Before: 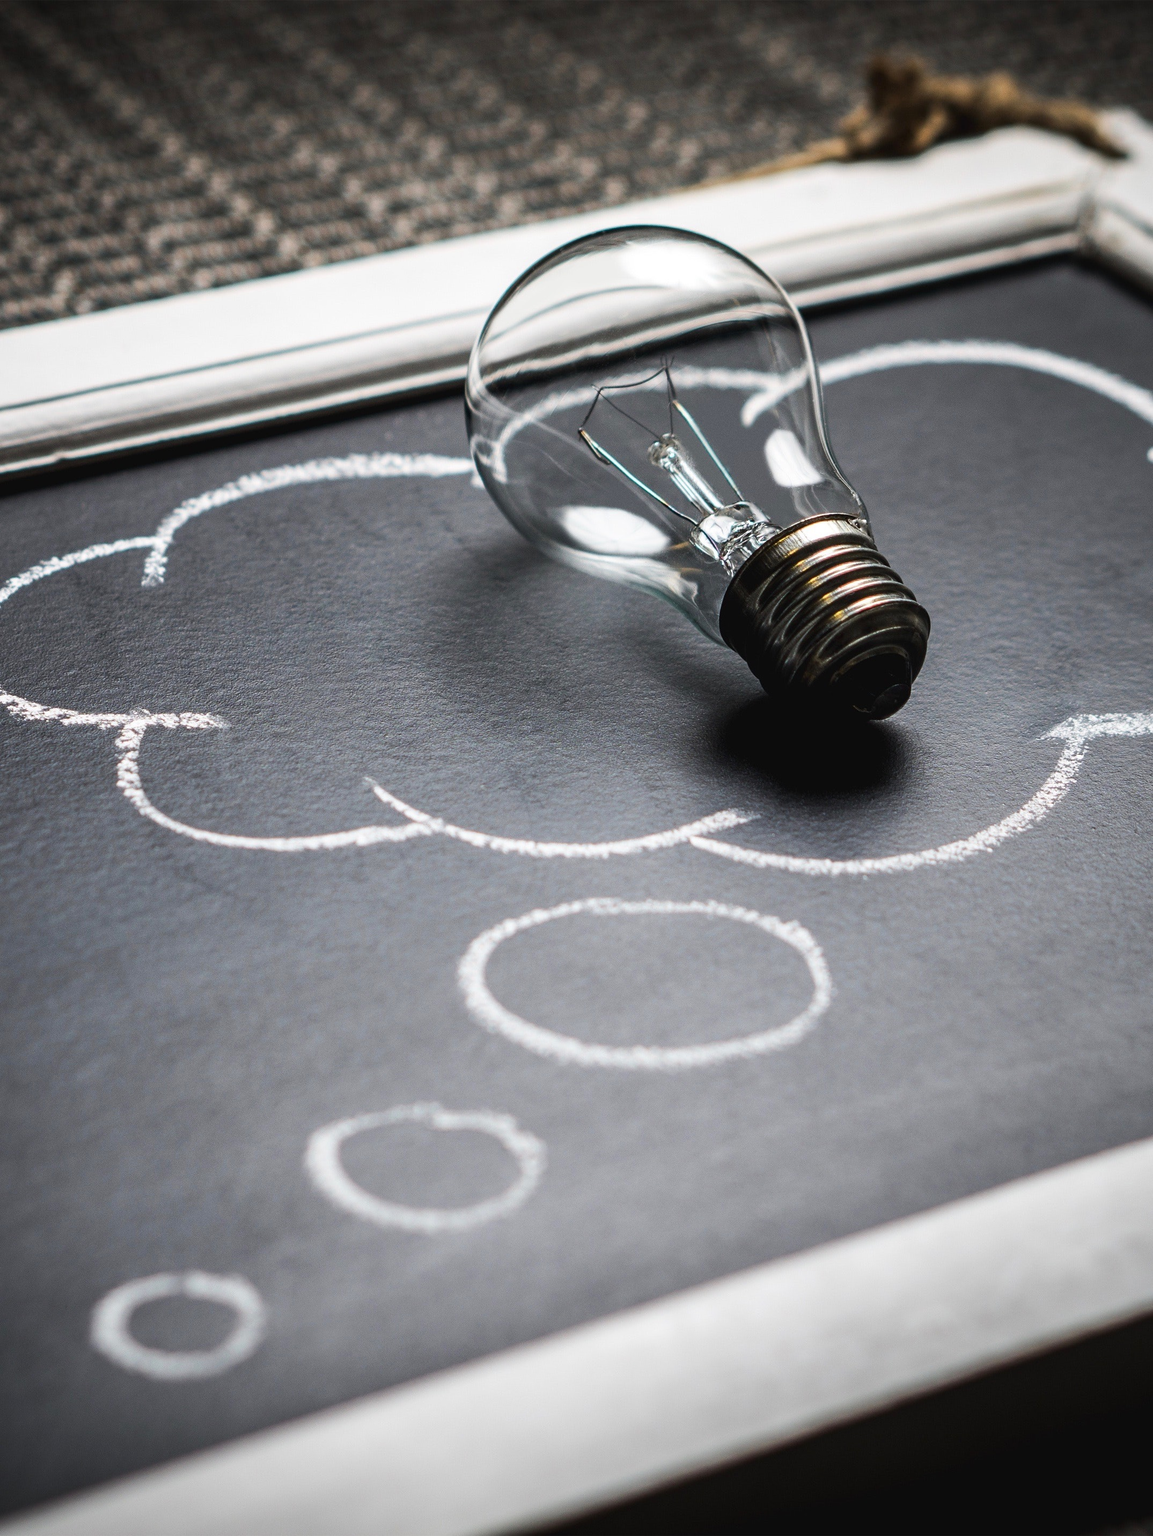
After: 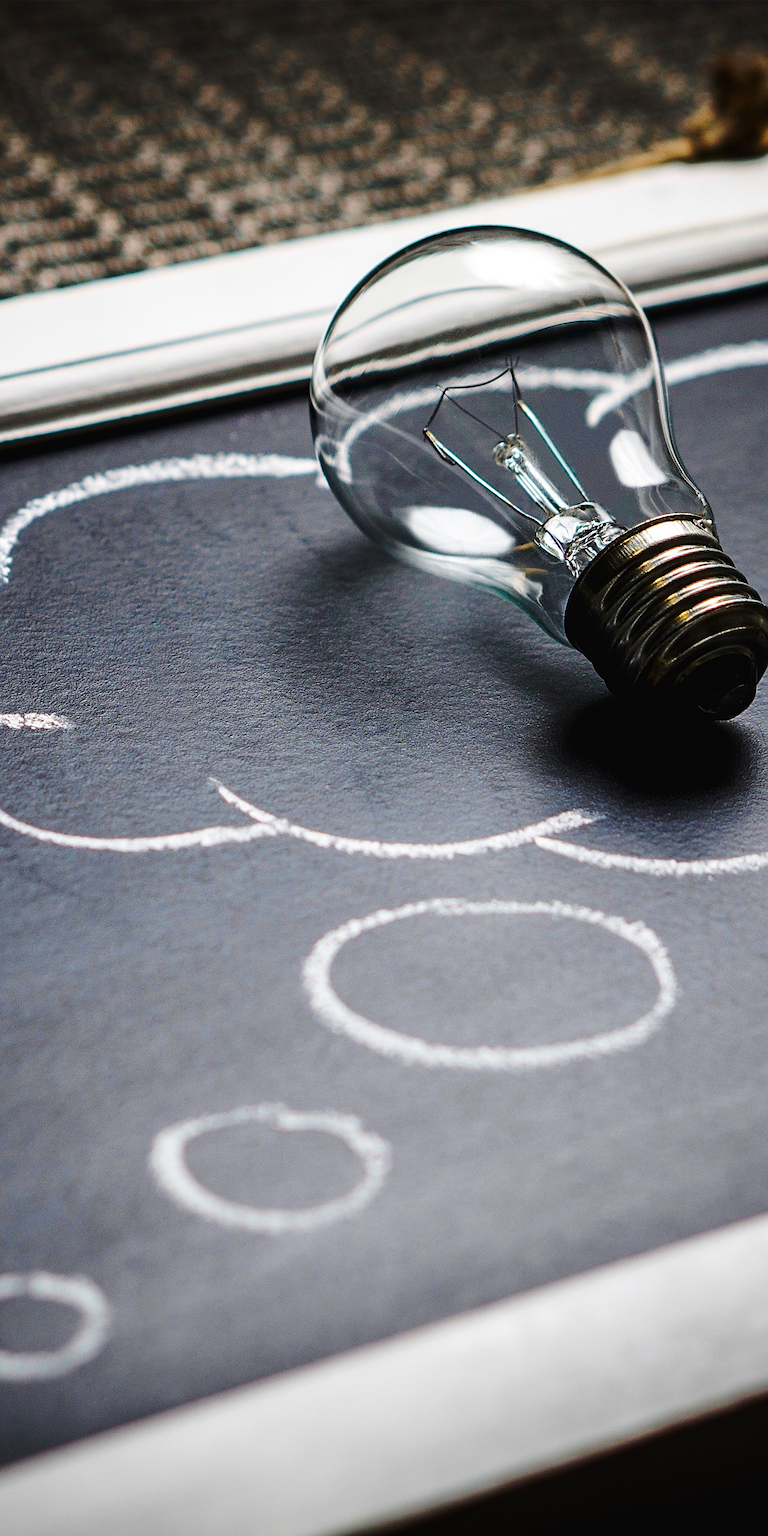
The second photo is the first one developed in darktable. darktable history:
velvia: on, module defaults
base curve: curves: ch0 [(0, 0) (0.073, 0.04) (0.157, 0.139) (0.492, 0.492) (0.758, 0.758) (1, 1)], preserve colors none
color balance rgb: perceptual saturation grading › global saturation 20%, perceptual saturation grading › highlights -25%, perceptual saturation grading › shadows 25%
crop and rotate: left 13.537%, right 19.796%
sharpen: on, module defaults
